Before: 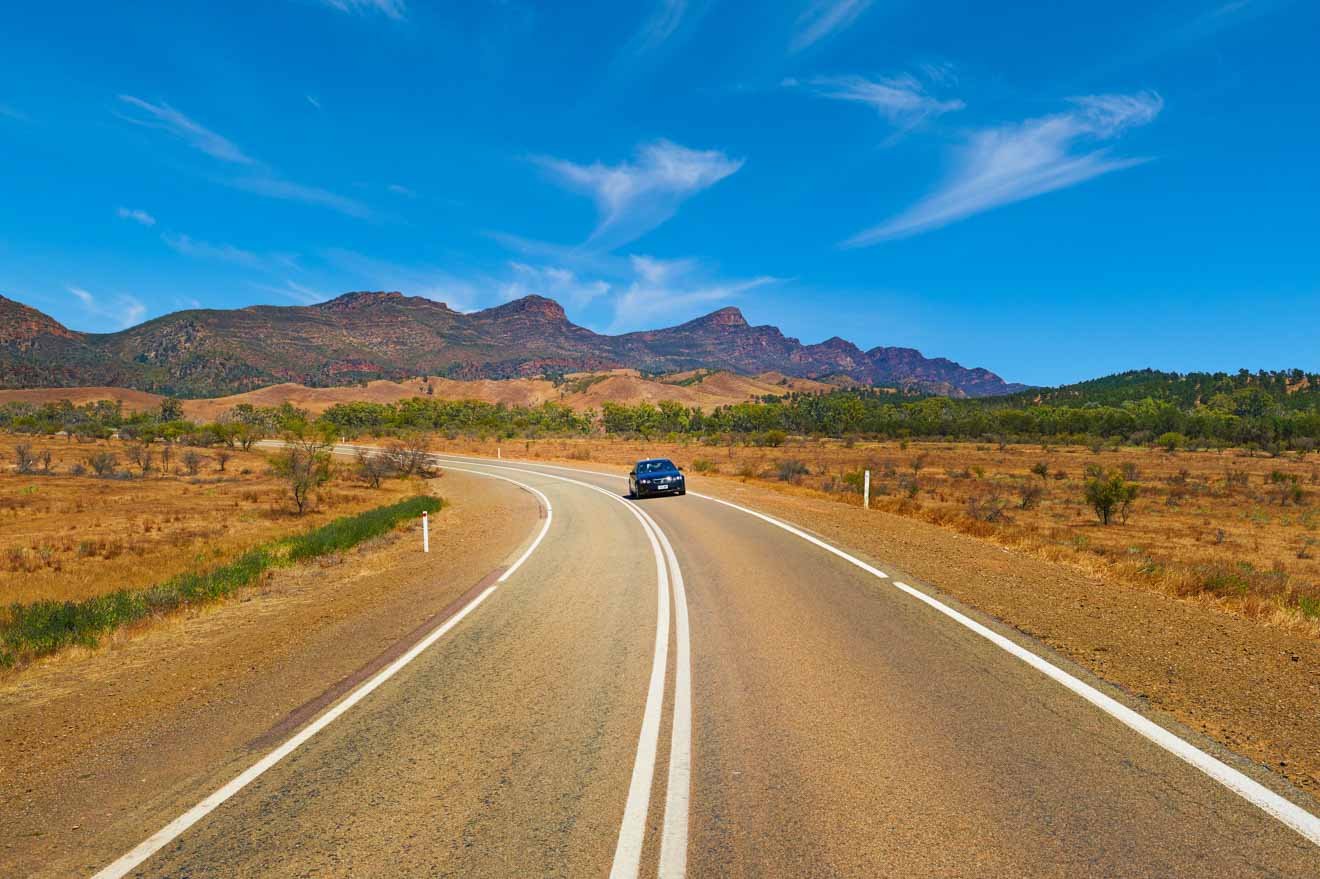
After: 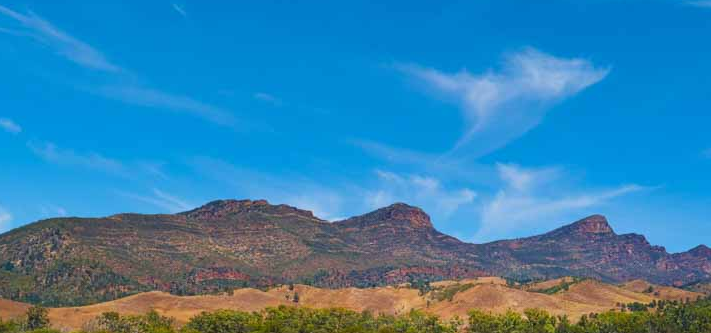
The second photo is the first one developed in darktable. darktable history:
crop: left 10.166%, top 10.534%, right 35.955%, bottom 51.55%
